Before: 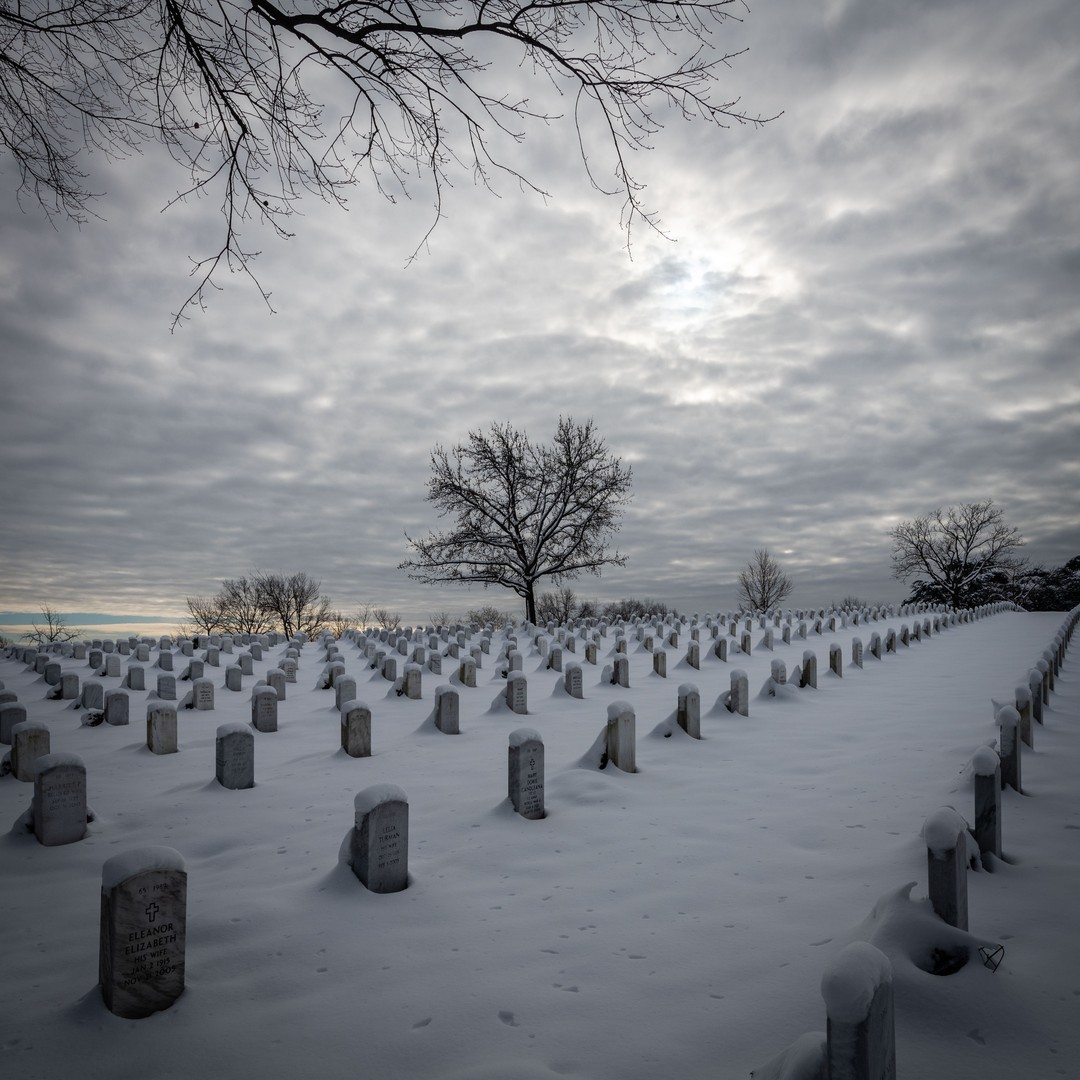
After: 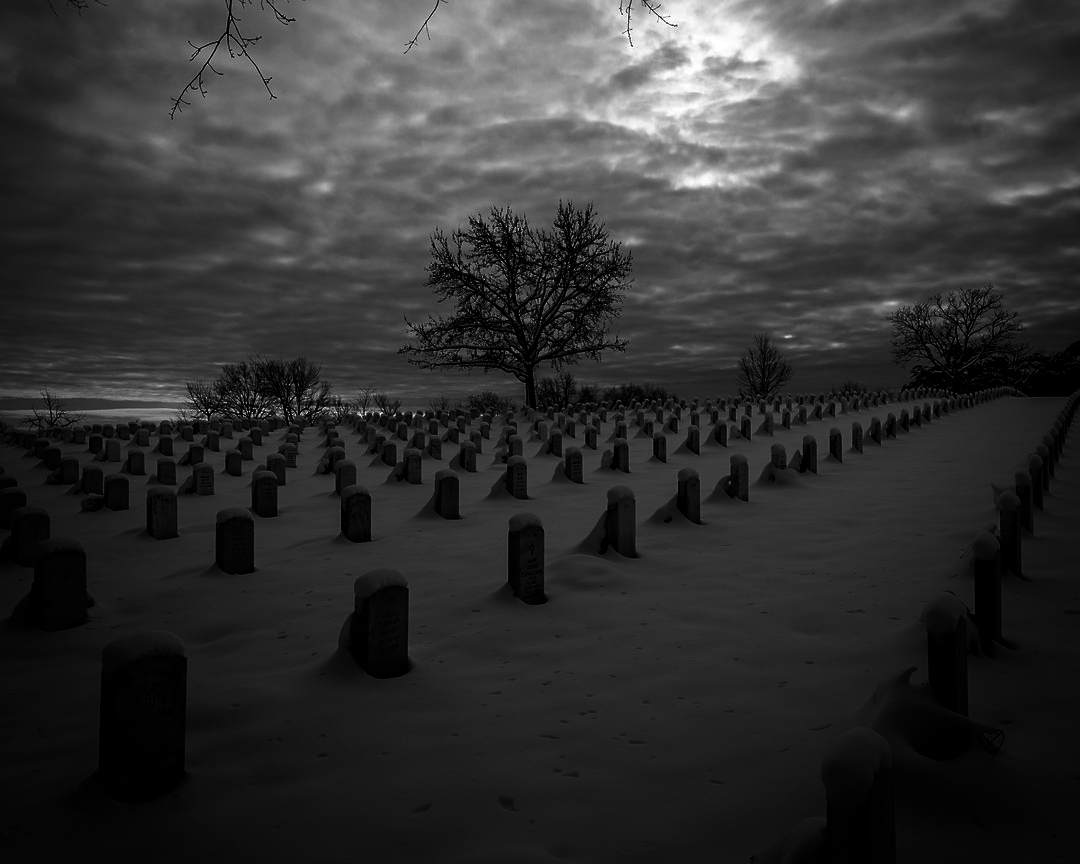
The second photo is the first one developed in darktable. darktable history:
sharpen: radius 1.559, amount 0.373, threshold 1.271
contrast brightness saturation: contrast 0.02, brightness -1, saturation -1
crop and rotate: top 19.998%
